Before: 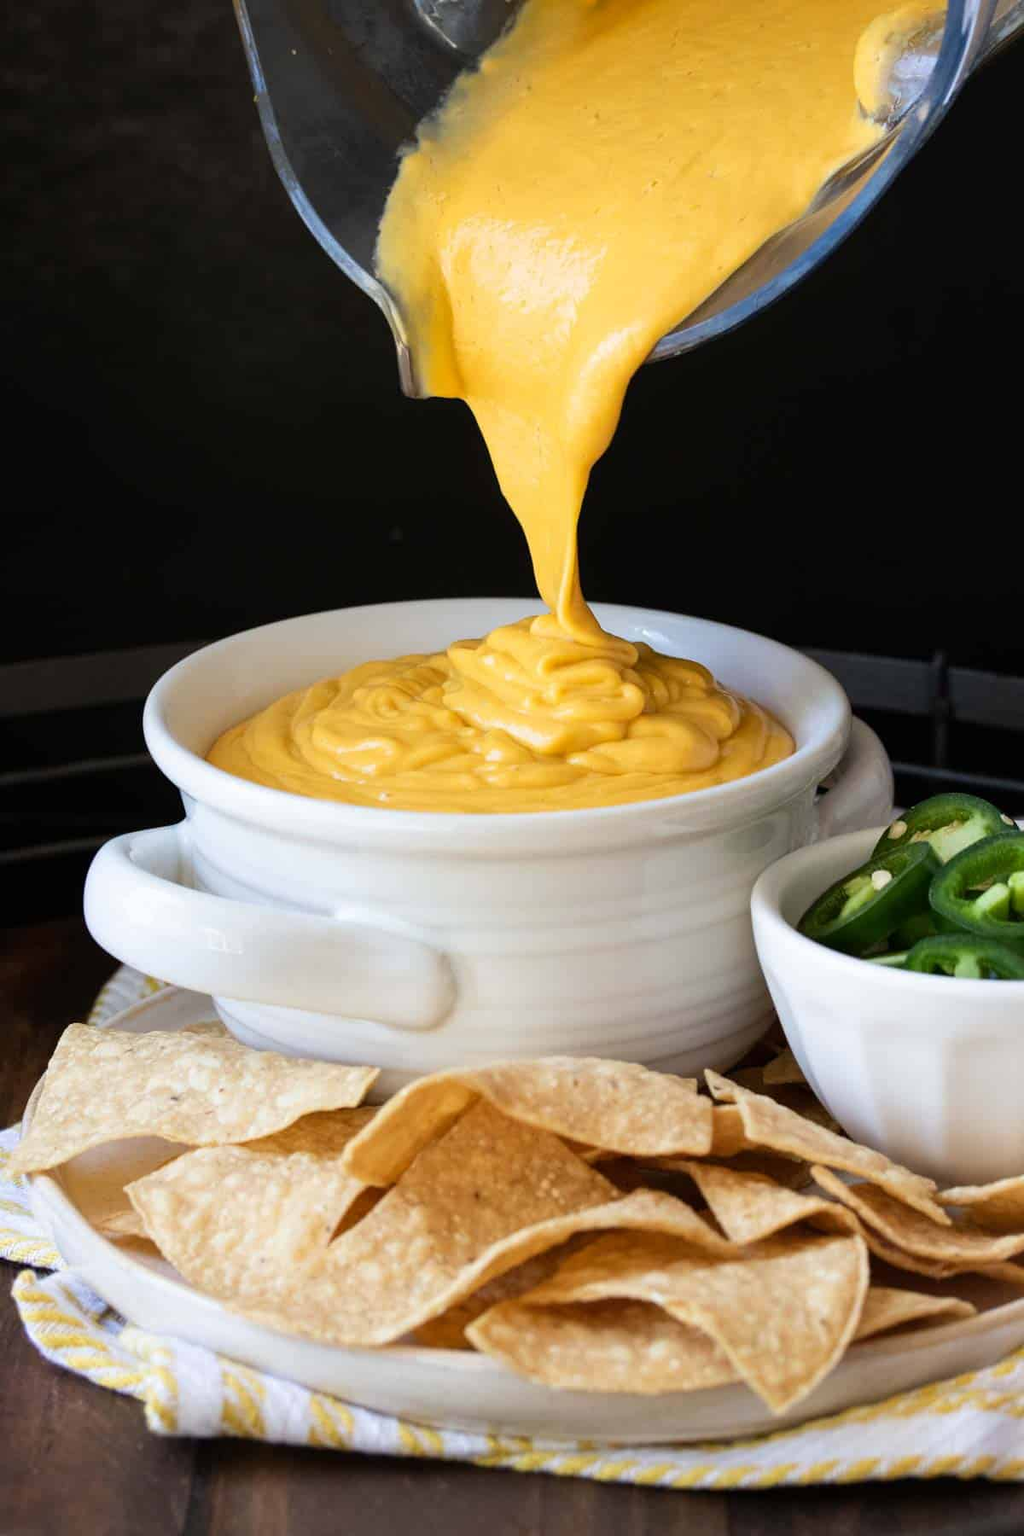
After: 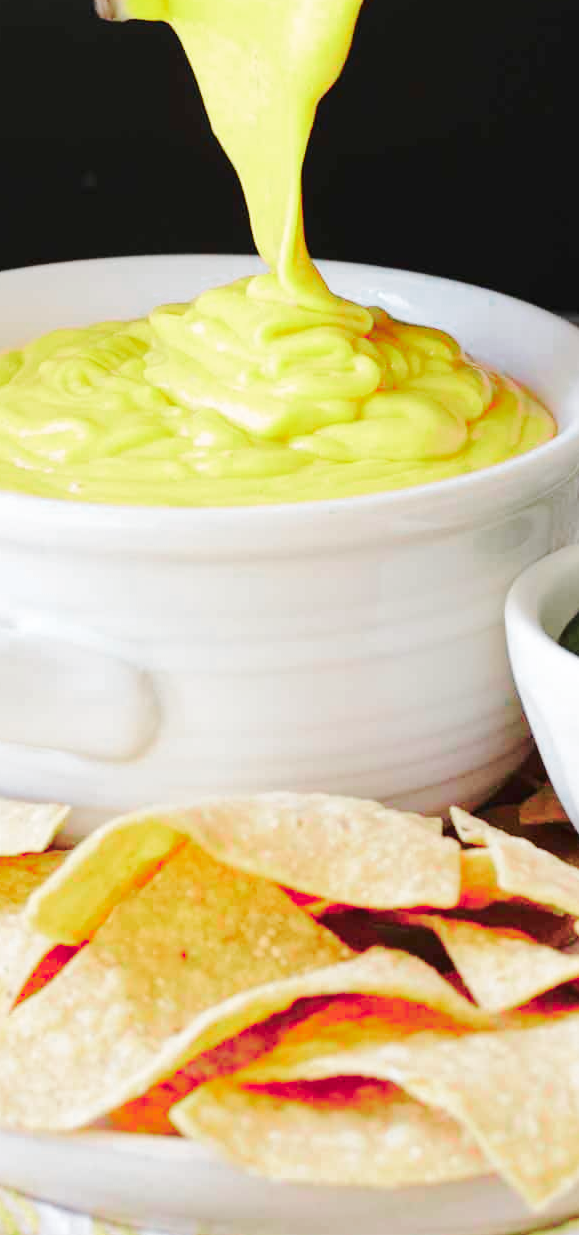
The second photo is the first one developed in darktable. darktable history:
tone curve: curves: ch0 [(0, 0) (0.003, 0.002) (0.011, 0.006) (0.025, 0.013) (0.044, 0.019) (0.069, 0.032) (0.1, 0.056) (0.136, 0.095) (0.177, 0.144) (0.224, 0.193) (0.277, 0.26) (0.335, 0.331) (0.399, 0.405) (0.468, 0.479) (0.543, 0.552) (0.623, 0.624) (0.709, 0.699) (0.801, 0.772) (0.898, 0.856) (1, 1)], color space Lab, independent channels, preserve colors none
crop: left 31.311%, top 24.794%, right 20.425%, bottom 6.553%
color zones: curves: ch0 [(0, 0.533) (0.126, 0.533) (0.234, 0.533) (0.368, 0.357) (0.5, 0.5) (0.625, 0.5) (0.74, 0.637) (0.875, 0.5)]; ch1 [(0.004, 0.708) (0.129, 0.662) (0.25, 0.5) (0.375, 0.331) (0.496, 0.396) (0.625, 0.649) (0.739, 0.26) (0.875, 0.5) (1, 0.478)]; ch2 [(0, 0.409) (0.132, 0.403) (0.236, 0.558) (0.379, 0.448) (0.5, 0.5) (0.625, 0.5) (0.691, 0.39) (0.875, 0.5)]
base curve: curves: ch0 [(0, 0.007) (0.028, 0.063) (0.121, 0.311) (0.46, 0.743) (0.859, 0.957) (1, 1)], preserve colors none
